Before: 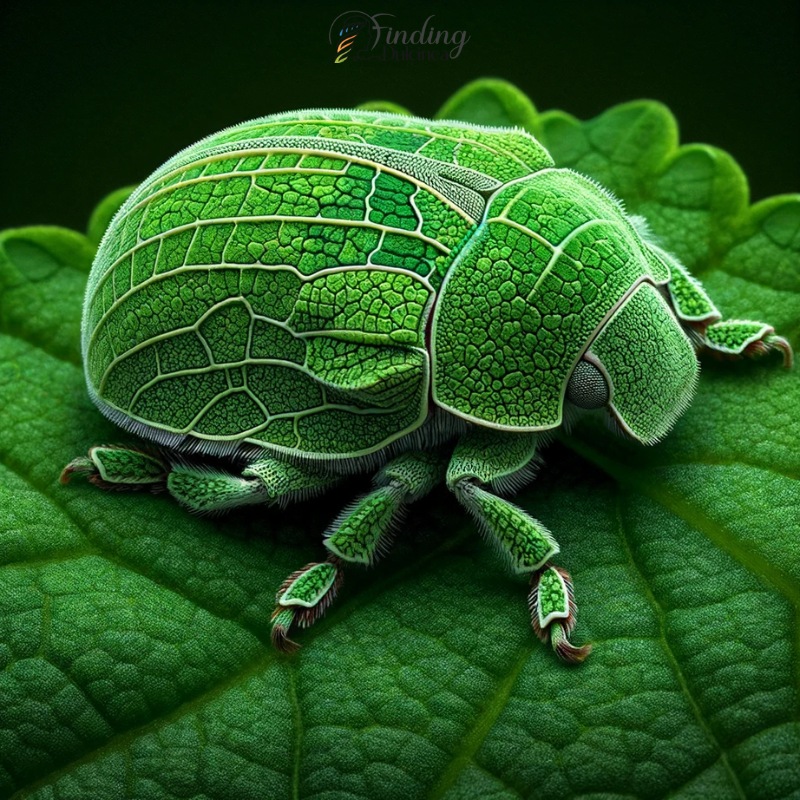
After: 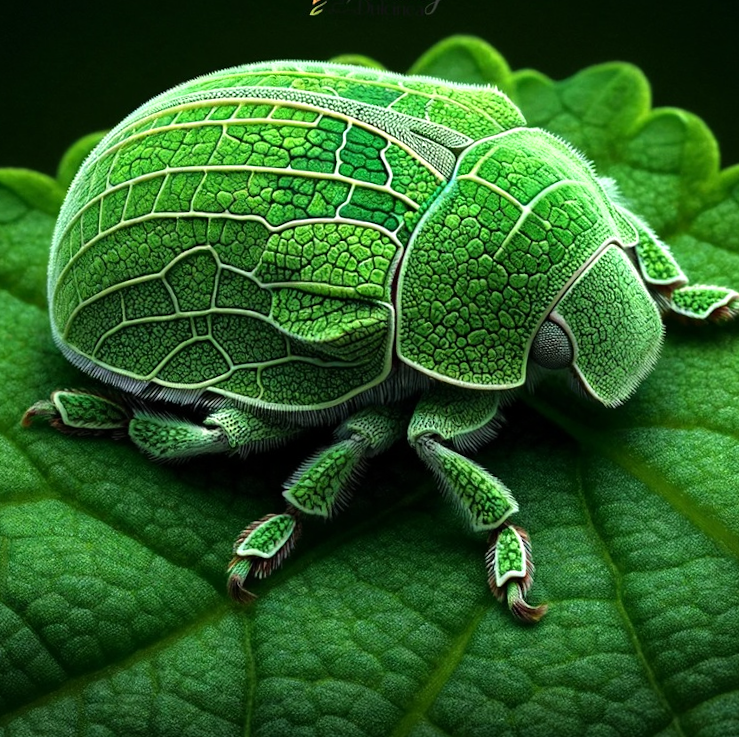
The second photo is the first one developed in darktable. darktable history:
crop and rotate: angle -1.87°, left 3.117%, top 4.357%, right 1.506%, bottom 0.441%
tone equalizer: -8 EV -0.385 EV, -7 EV -0.406 EV, -6 EV -0.298 EV, -5 EV -0.259 EV, -3 EV 0.245 EV, -2 EV 0.337 EV, -1 EV 0.411 EV, +0 EV 0.405 EV
